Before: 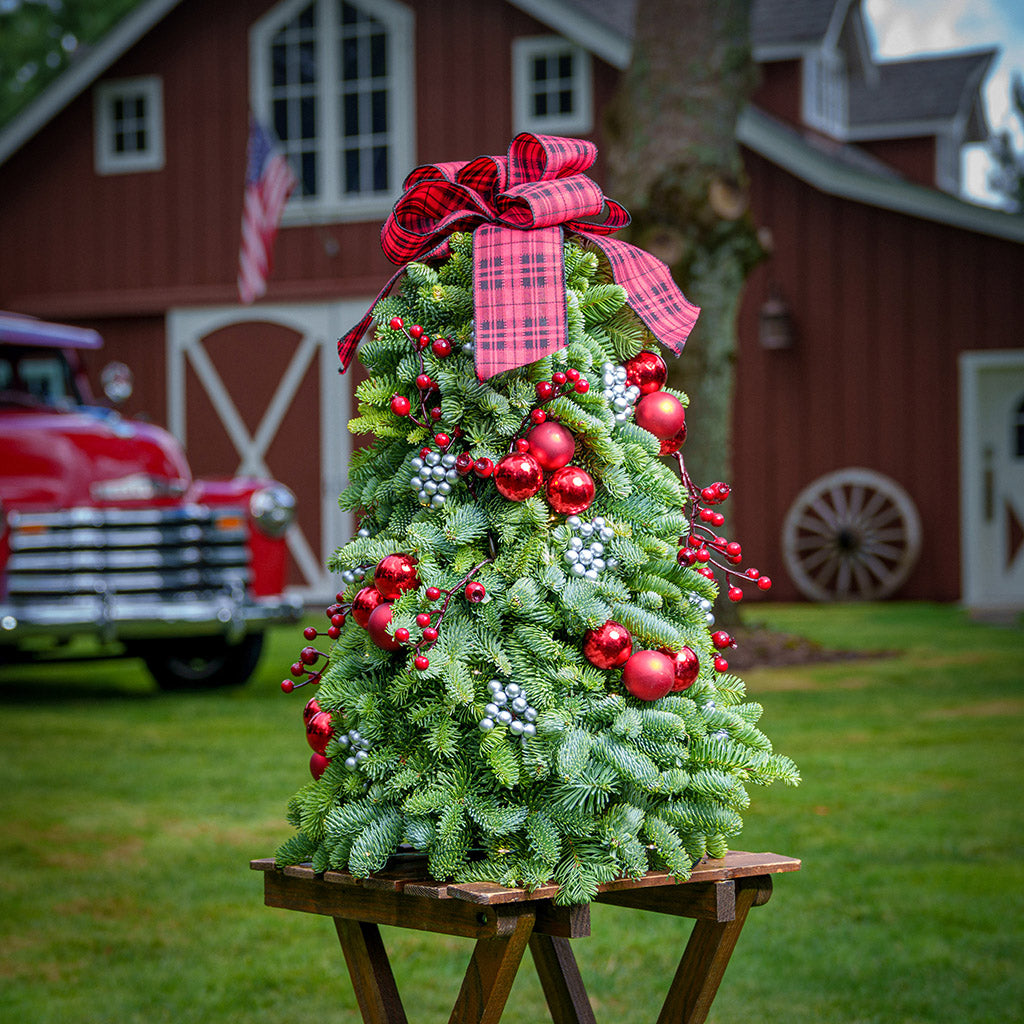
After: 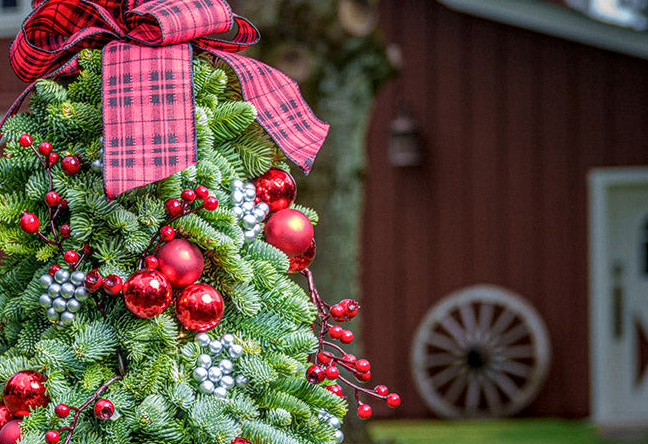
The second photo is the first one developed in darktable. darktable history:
crop: left 36.237%, top 17.95%, right 0.395%, bottom 38.679%
local contrast: highlights 0%, shadows 3%, detail 133%
